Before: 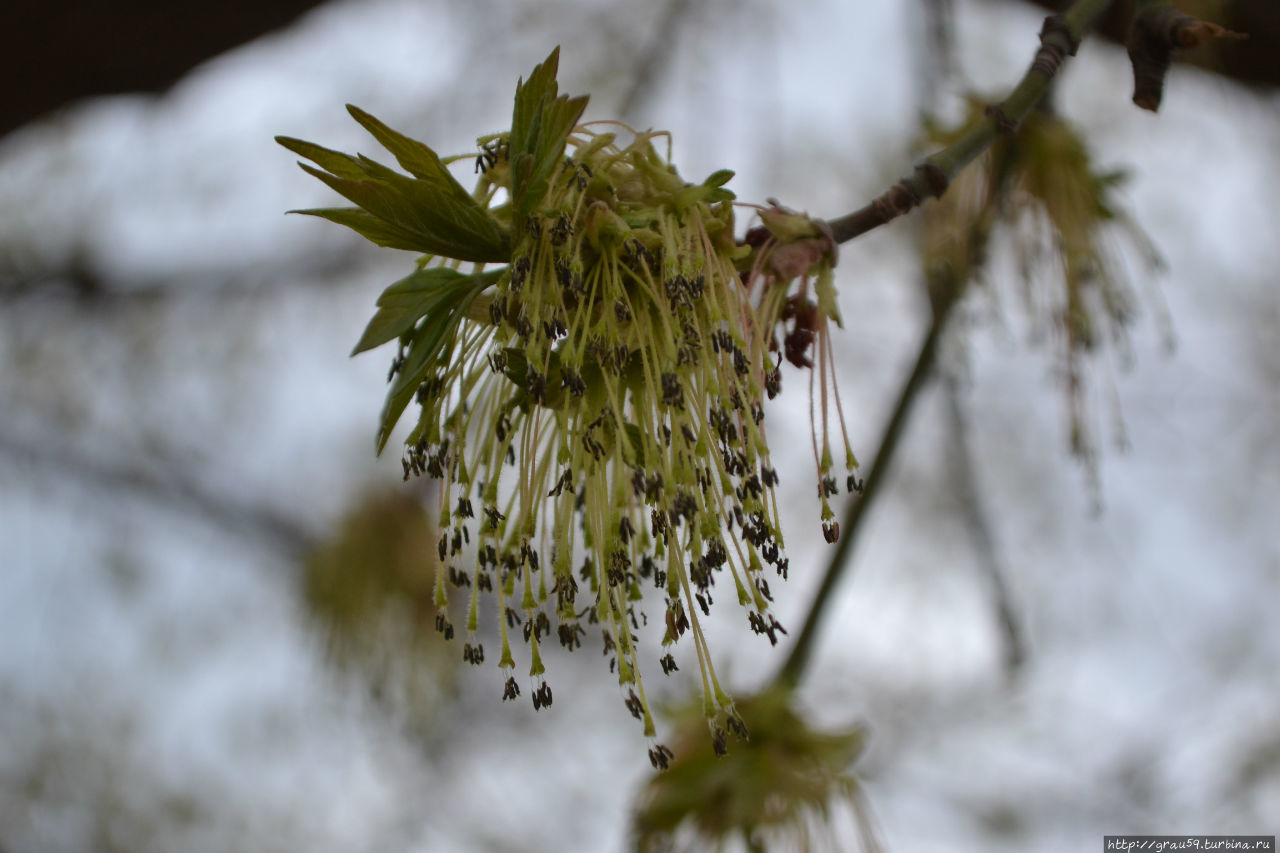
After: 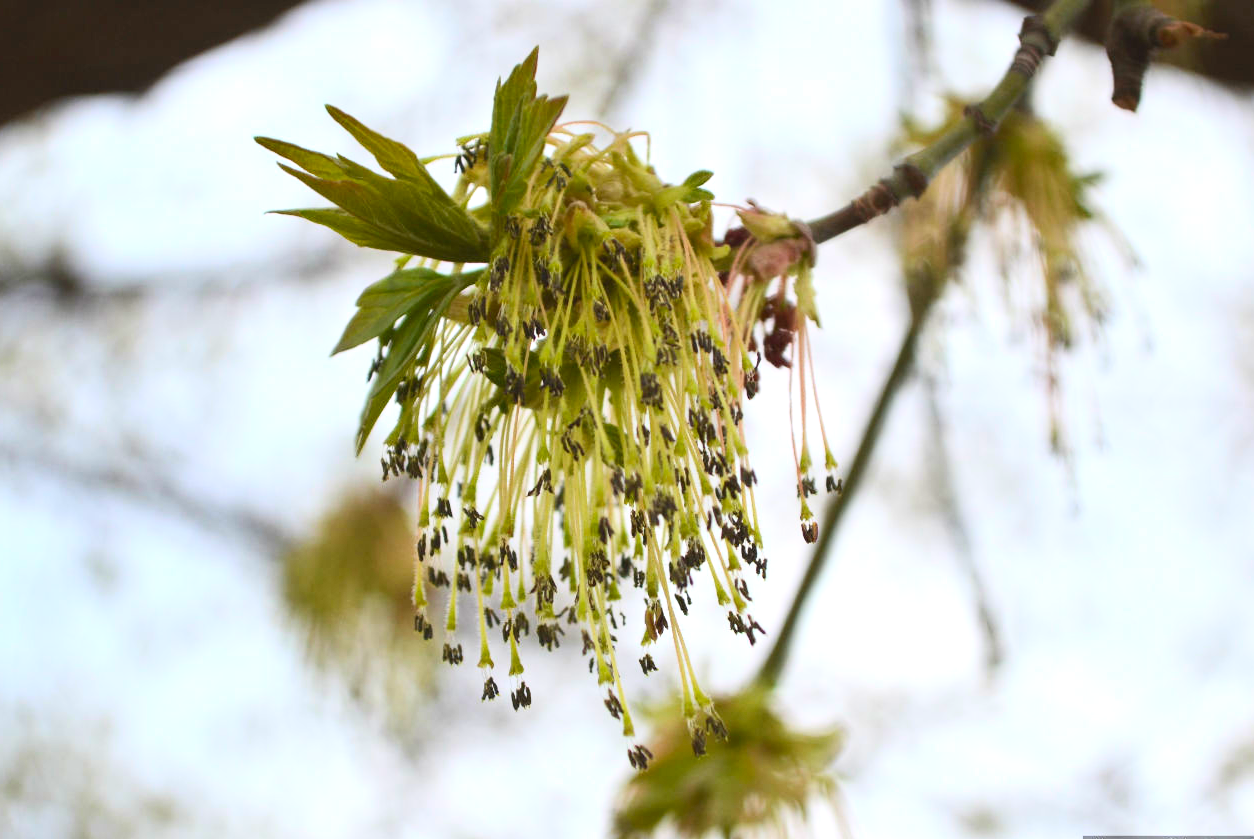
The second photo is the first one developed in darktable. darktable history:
contrast brightness saturation: contrast 0.239, brightness 0.263, saturation 0.378
exposure: black level correction 0, exposure 0.954 EV, compensate highlight preservation false
crop: left 1.684%, right 0.274%, bottom 1.601%
